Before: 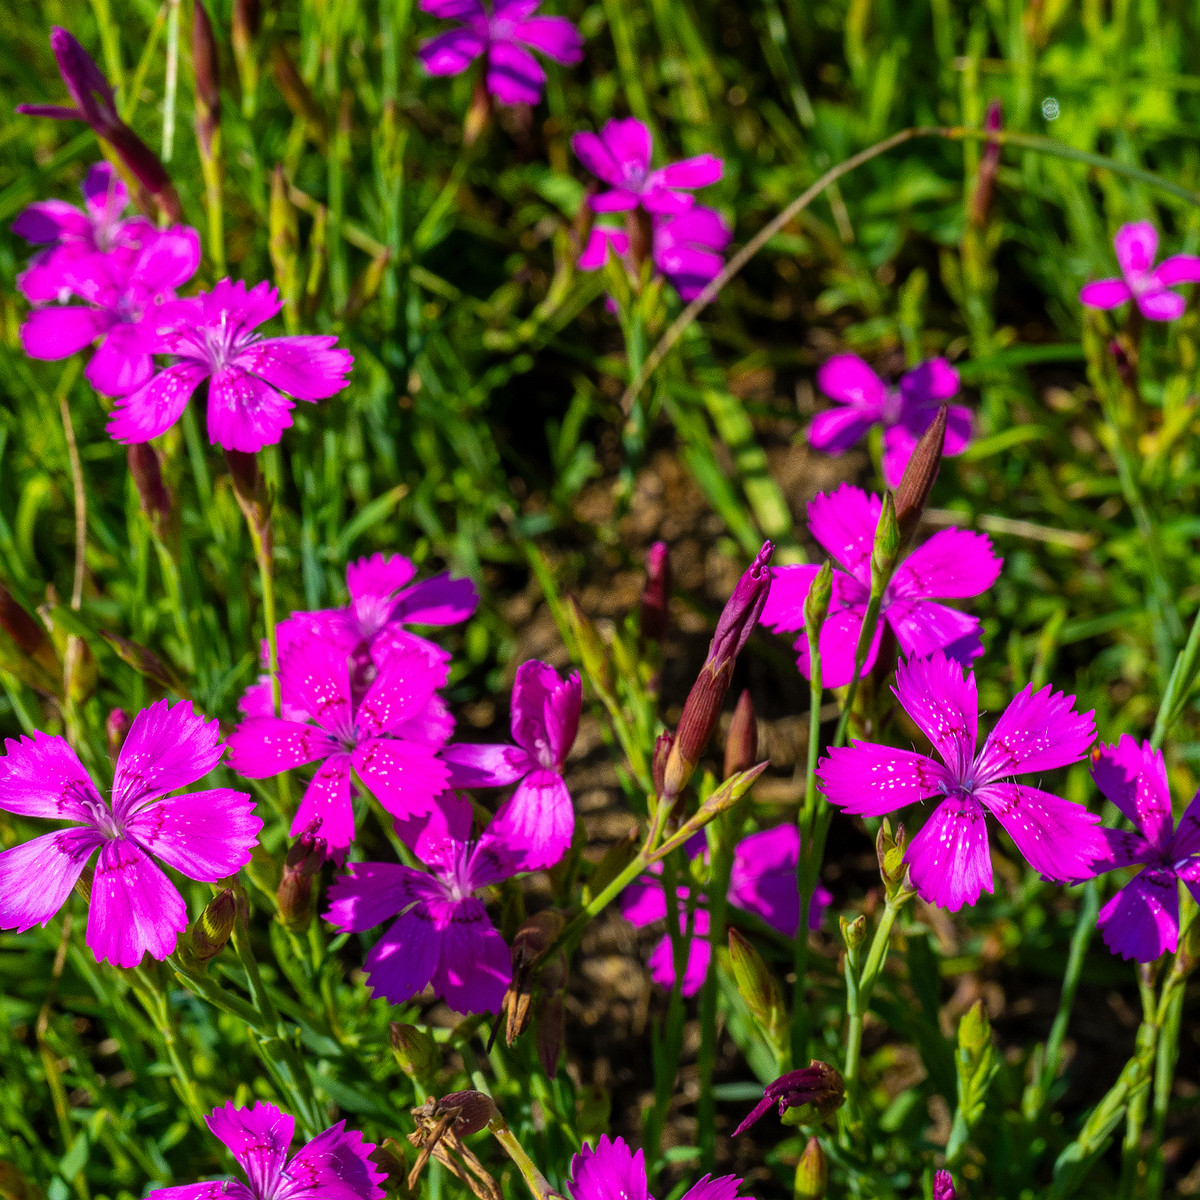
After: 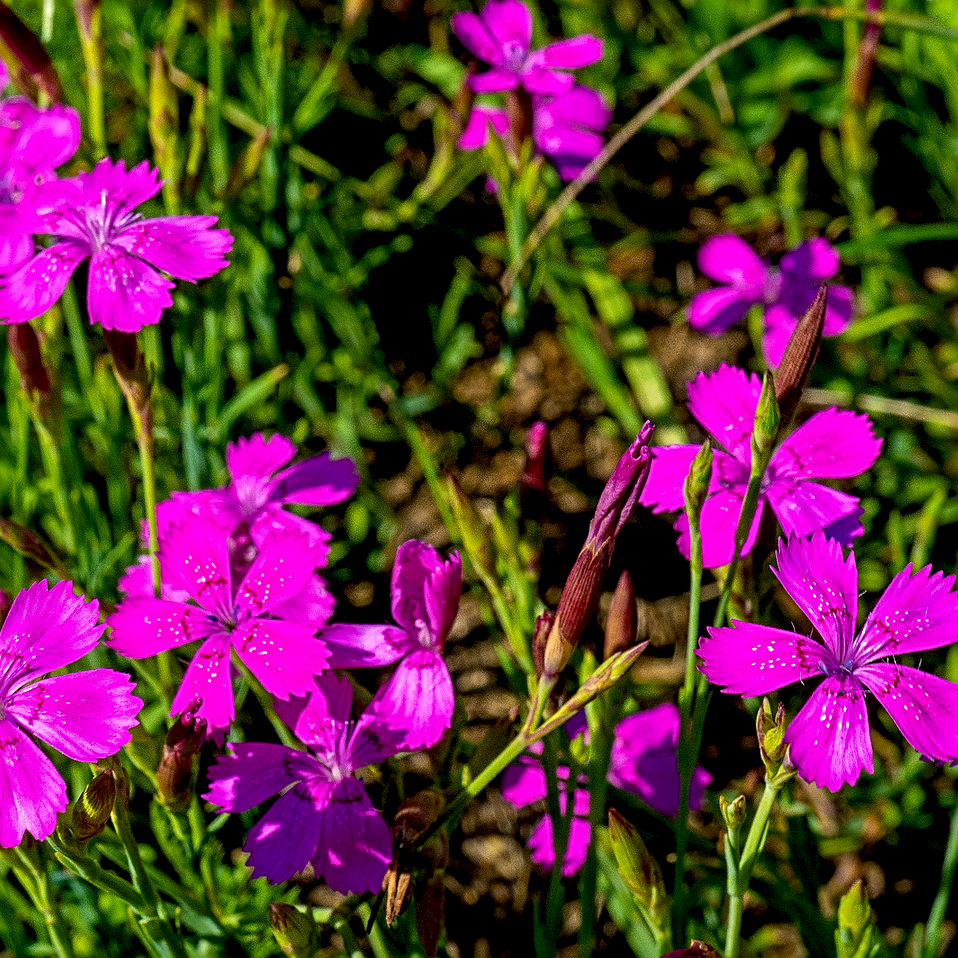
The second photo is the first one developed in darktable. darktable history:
local contrast: highlights 100%, shadows 100%, detail 120%, midtone range 0.2
crop and rotate: left 10.071%, top 10.071%, right 10.02%, bottom 10.02%
sharpen: radius 3.119
exposure: black level correction 0.01, exposure 0.014 EV, compensate highlight preservation false
